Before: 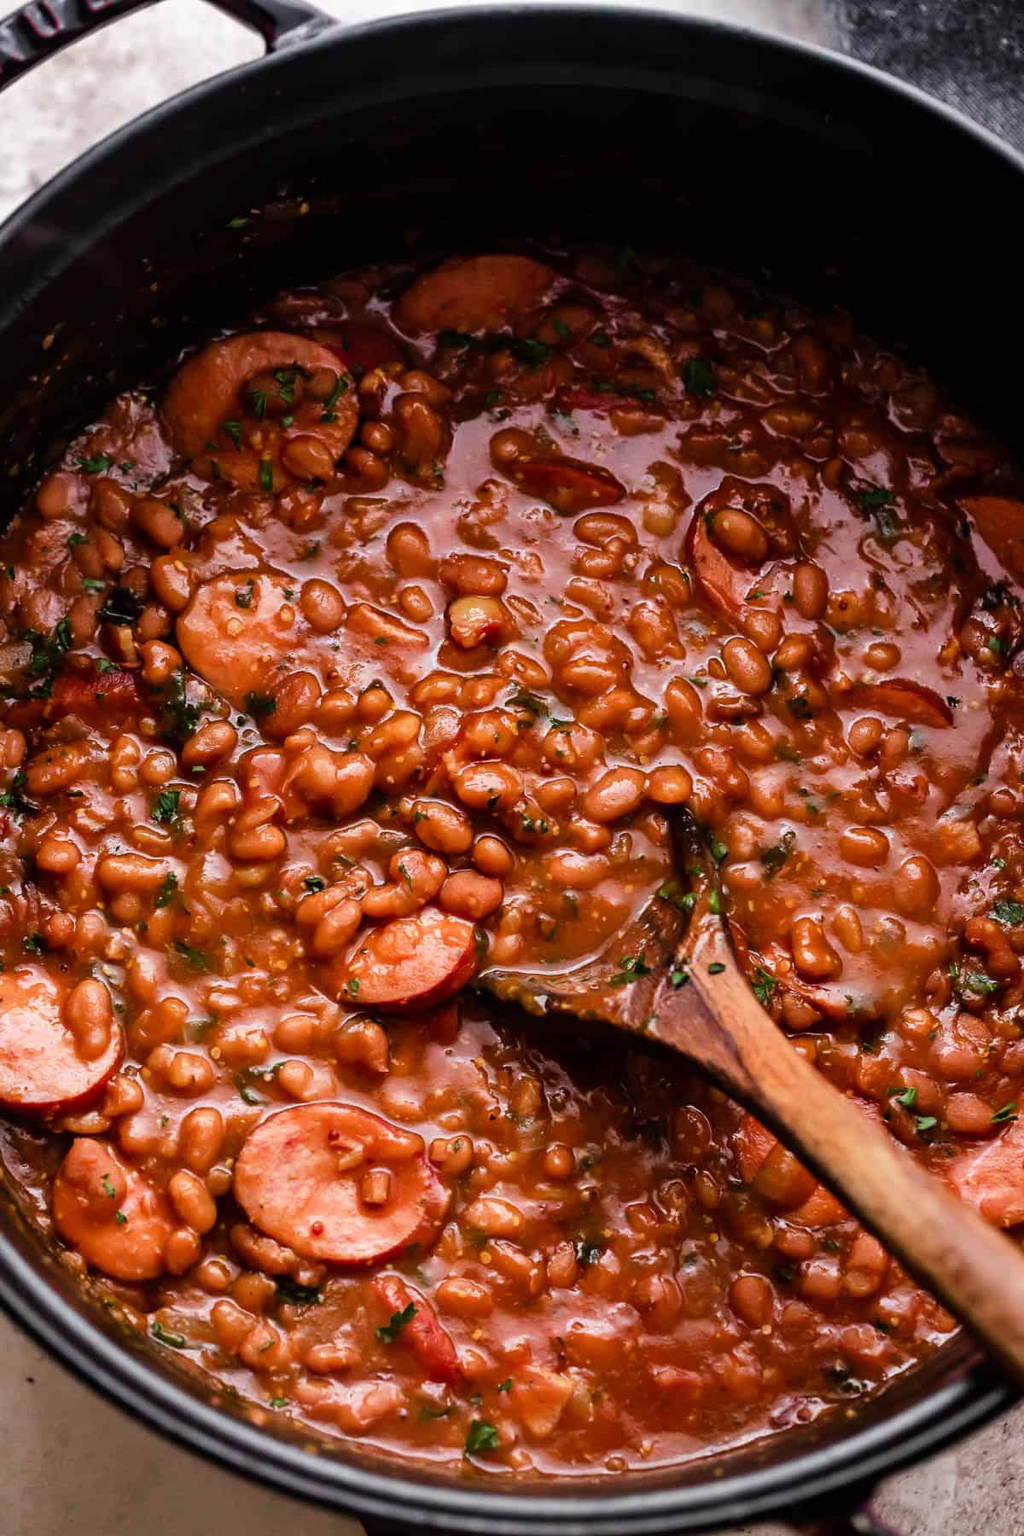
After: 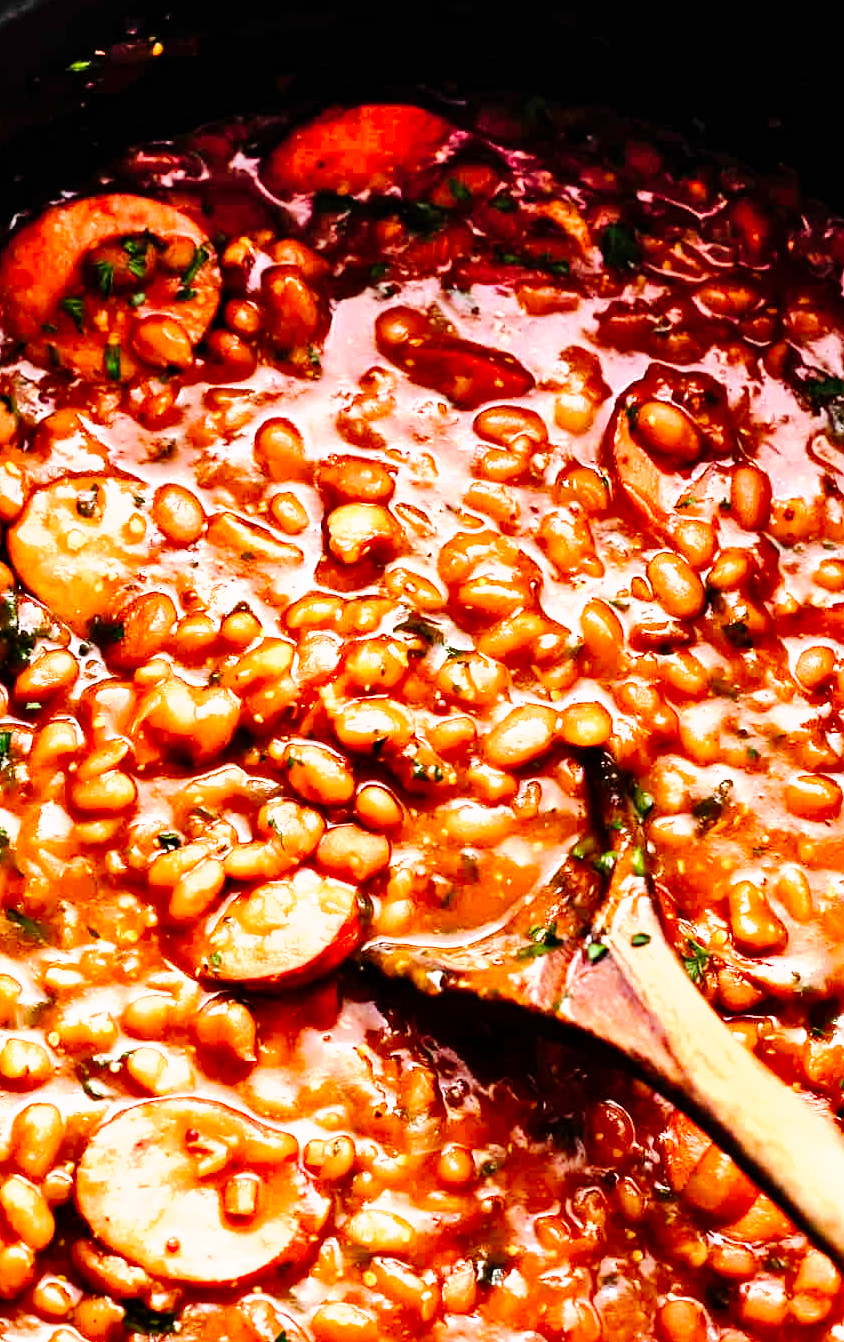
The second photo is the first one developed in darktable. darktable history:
tone curve: curves: ch0 [(0, 0) (0.003, 0) (0.011, 0.001) (0.025, 0.003) (0.044, 0.005) (0.069, 0.011) (0.1, 0.021) (0.136, 0.035) (0.177, 0.079) (0.224, 0.134) (0.277, 0.219) (0.335, 0.315) (0.399, 0.42) (0.468, 0.529) (0.543, 0.636) (0.623, 0.727) (0.709, 0.805) (0.801, 0.88) (0.898, 0.957) (1, 1)], preserve colors none
exposure: black level correction 0, exposure 1.407 EV, compensate highlight preservation false
crop and rotate: left 16.612%, top 10.85%, right 13.013%, bottom 14.549%
shadows and highlights: low approximation 0.01, soften with gaussian
